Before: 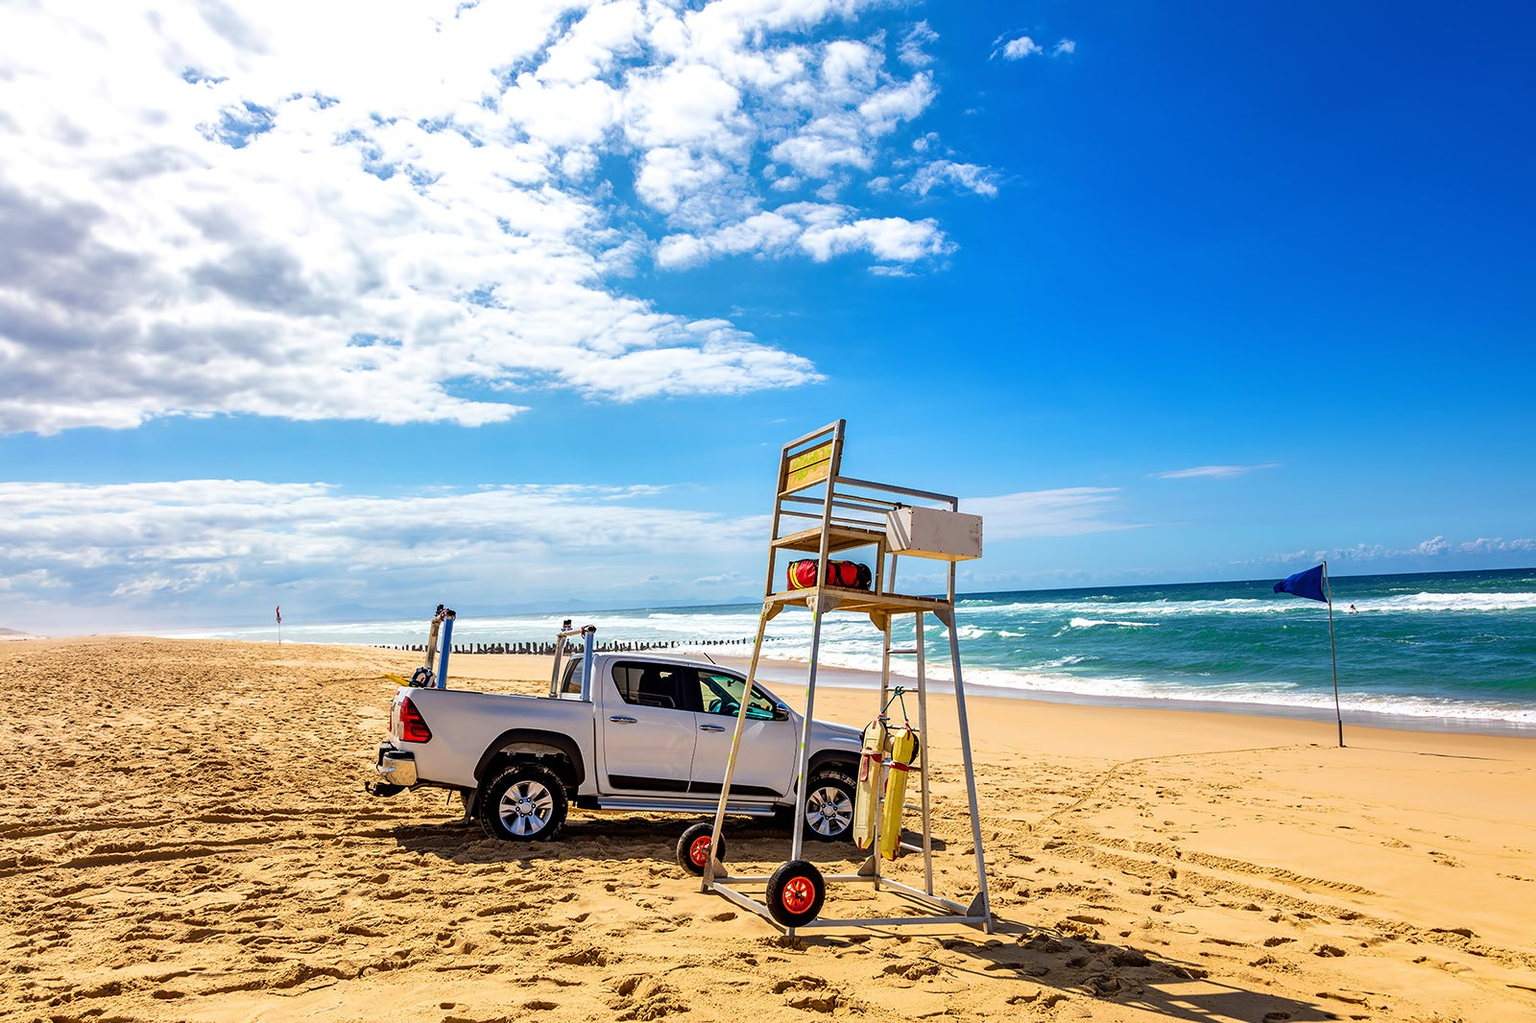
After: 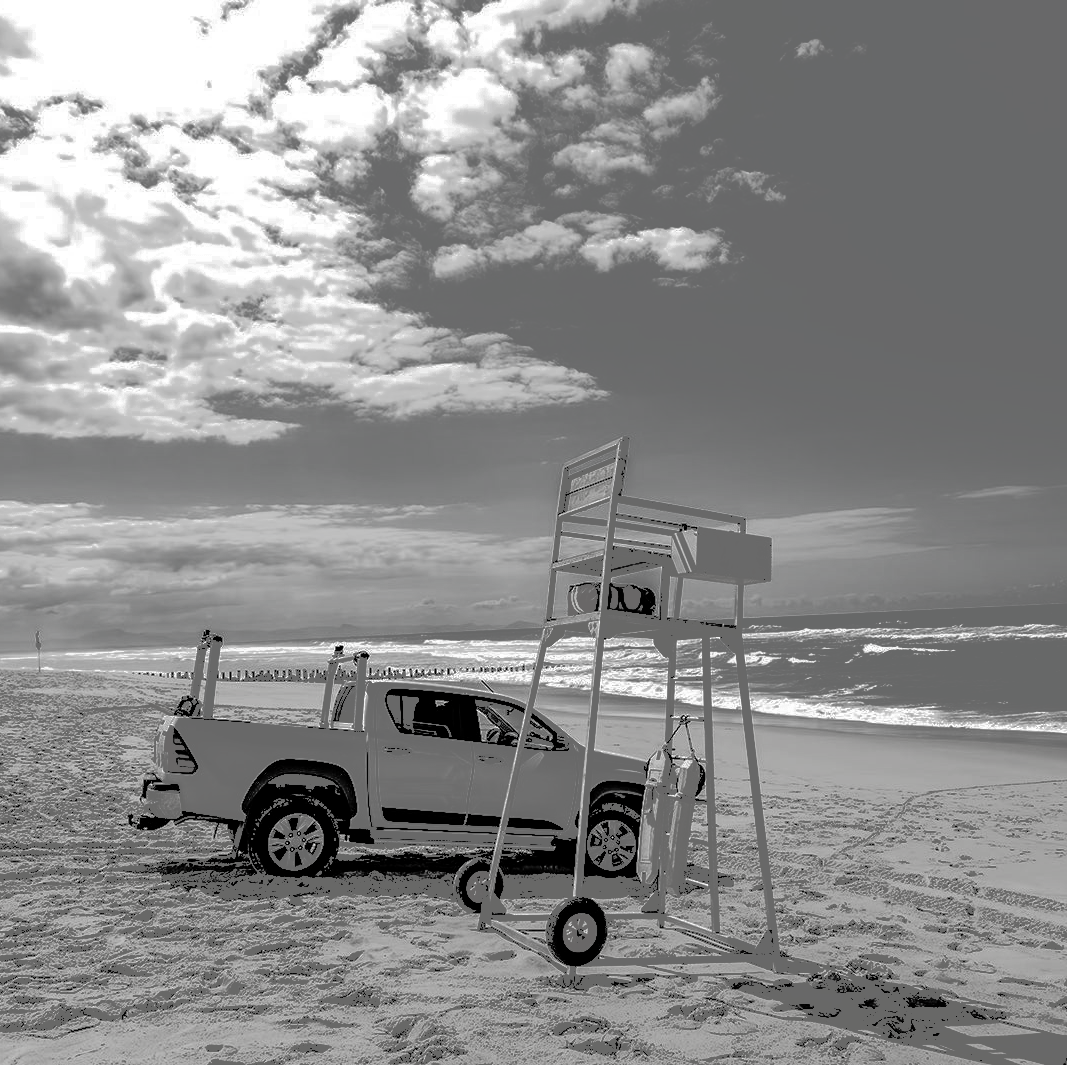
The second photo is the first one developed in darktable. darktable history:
contrast brightness saturation: contrast 0.018, brightness -0.991, saturation -0.991
tone curve: curves: ch0 [(0, 0) (0.003, 0.439) (0.011, 0.439) (0.025, 0.439) (0.044, 0.439) (0.069, 0.439) (0.1, 0.439) (0.136, 0.44) (0.177, 0.444) (0.224, 0.45) (0.277, 0.462) (0.335, 0.487) (0.399, 0.528) (0.468, 0.577) (0.543, 0.621) (0.623, 0.669) (0.709, 0.715) (0.801, 0.764) (0.898, 0.804) (1, 1)], color space Lab, independent channels, preserve colors none
crop and rotate: left 15.782%, right 17.501%
